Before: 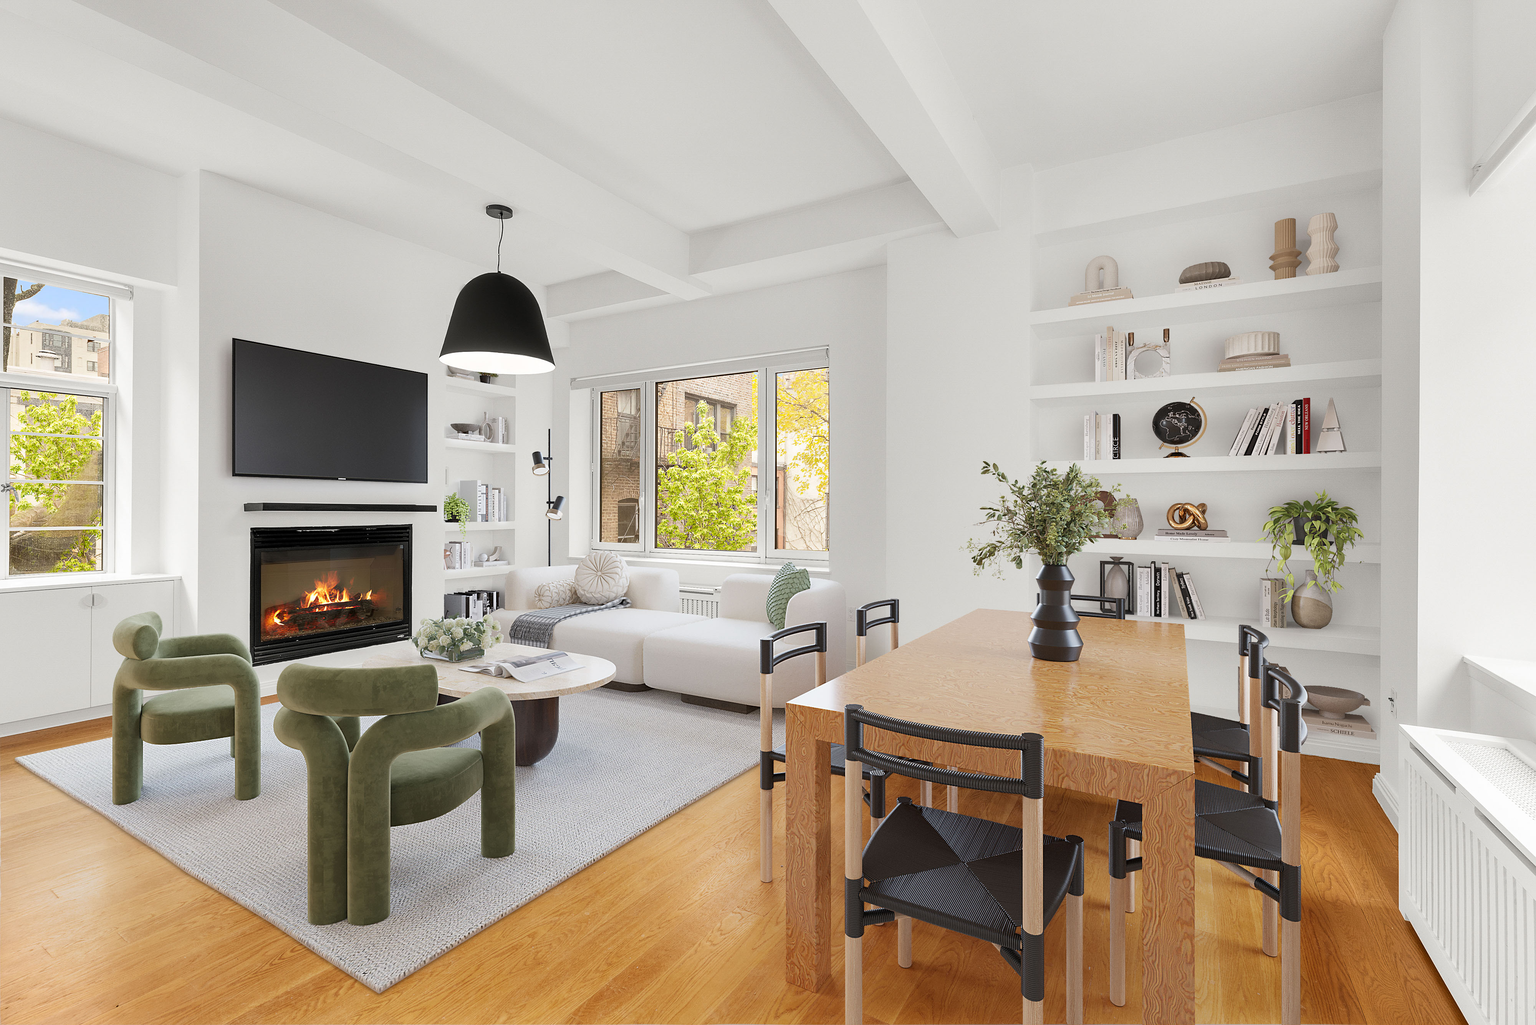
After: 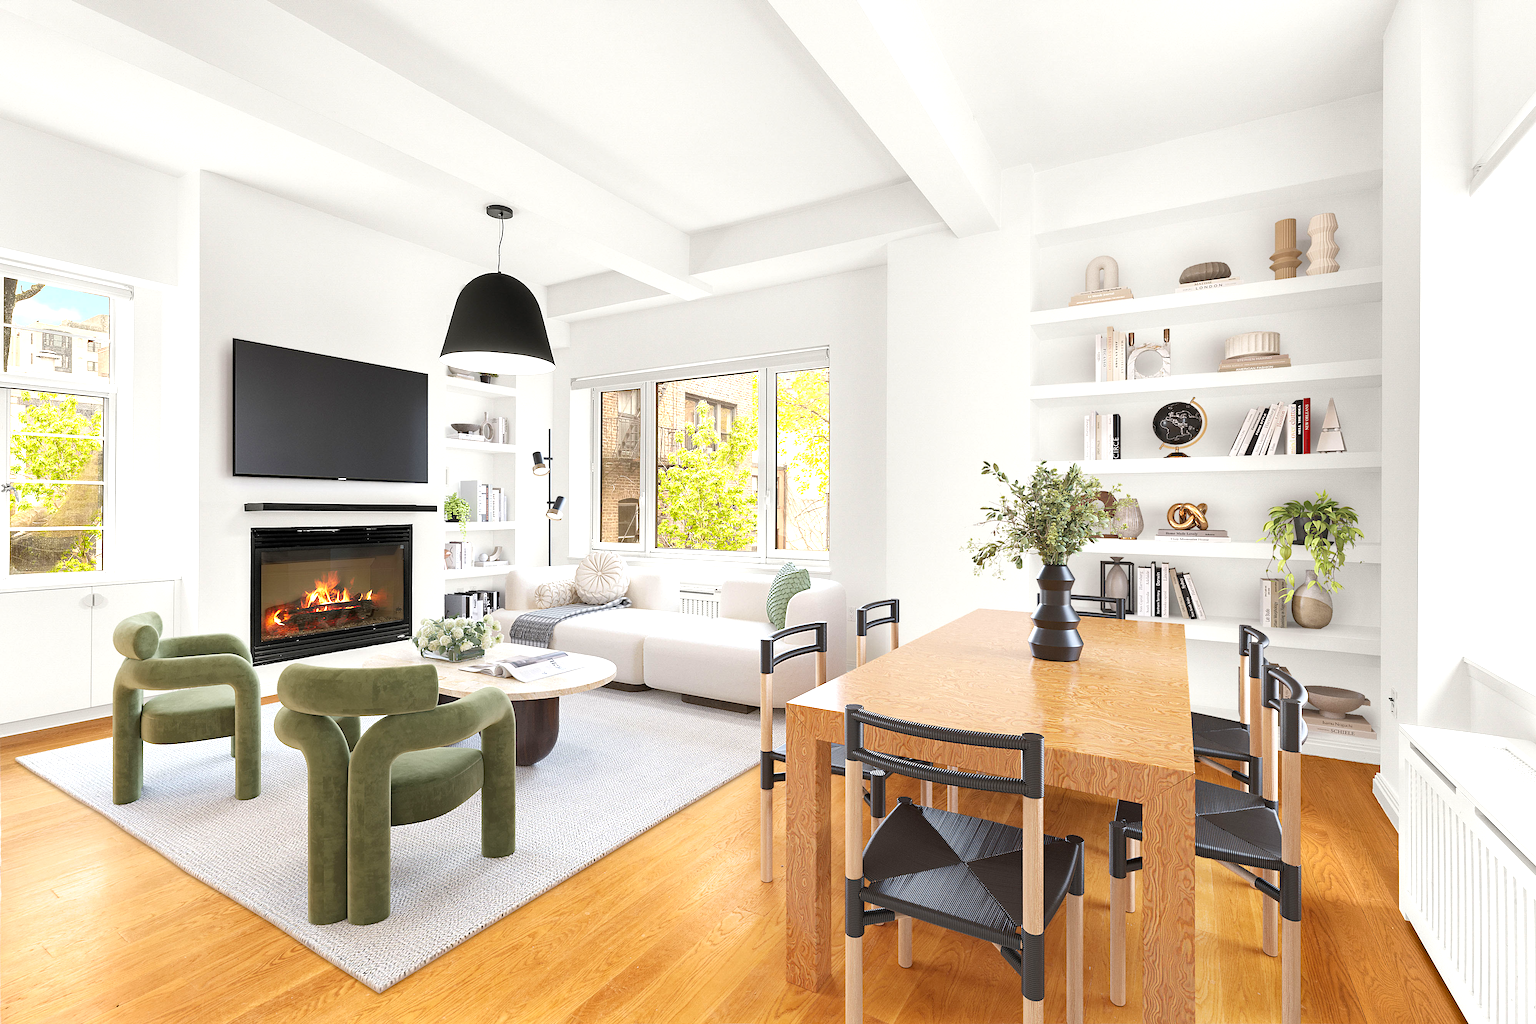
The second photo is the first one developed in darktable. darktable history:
exposure: black level correction 0, exposure 0.701 EV, compensate exposure bias true, compensate highlight preservation false
haze removal: compatibility mode true, adaptive false
